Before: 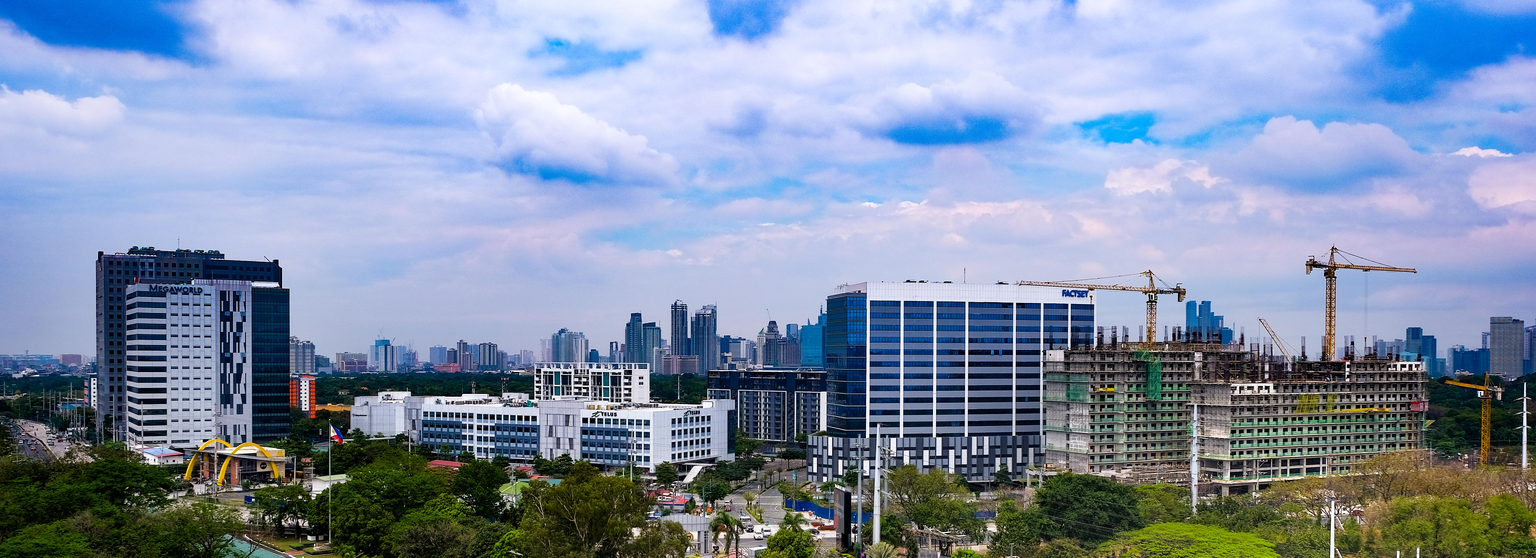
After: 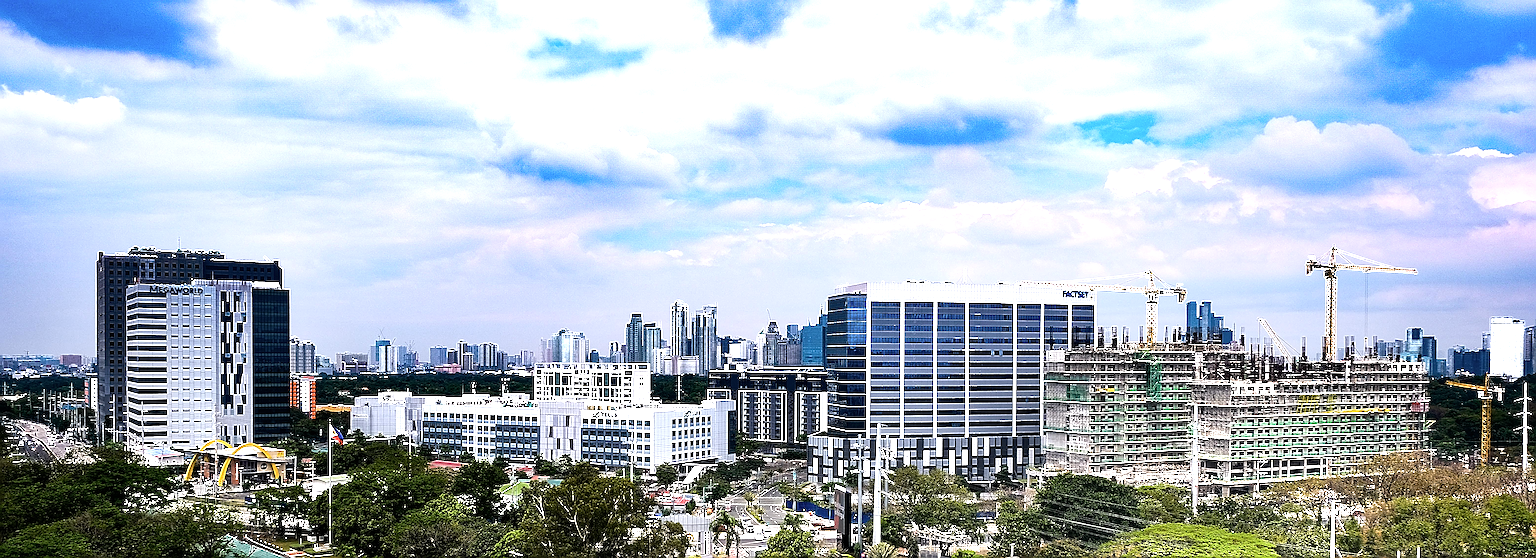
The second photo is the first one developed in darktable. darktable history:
contrast brightness saturation: saturation -0.101
tone equalizer: -8 EV -0.71 EV, -7 EV -0.666 EV, -6 EV -0.596 EV, -5 EV -0.379 EV, -3 EV 0.373 EV, -2 EV 0.6 EV, -1 EV 0.699 EV, +0 EV 0.763 EV, edges refinement/feathering 500, mask exposure compensation -1.57 EV, preserve details no
sharpen: radius 3.201, amount 1.724
